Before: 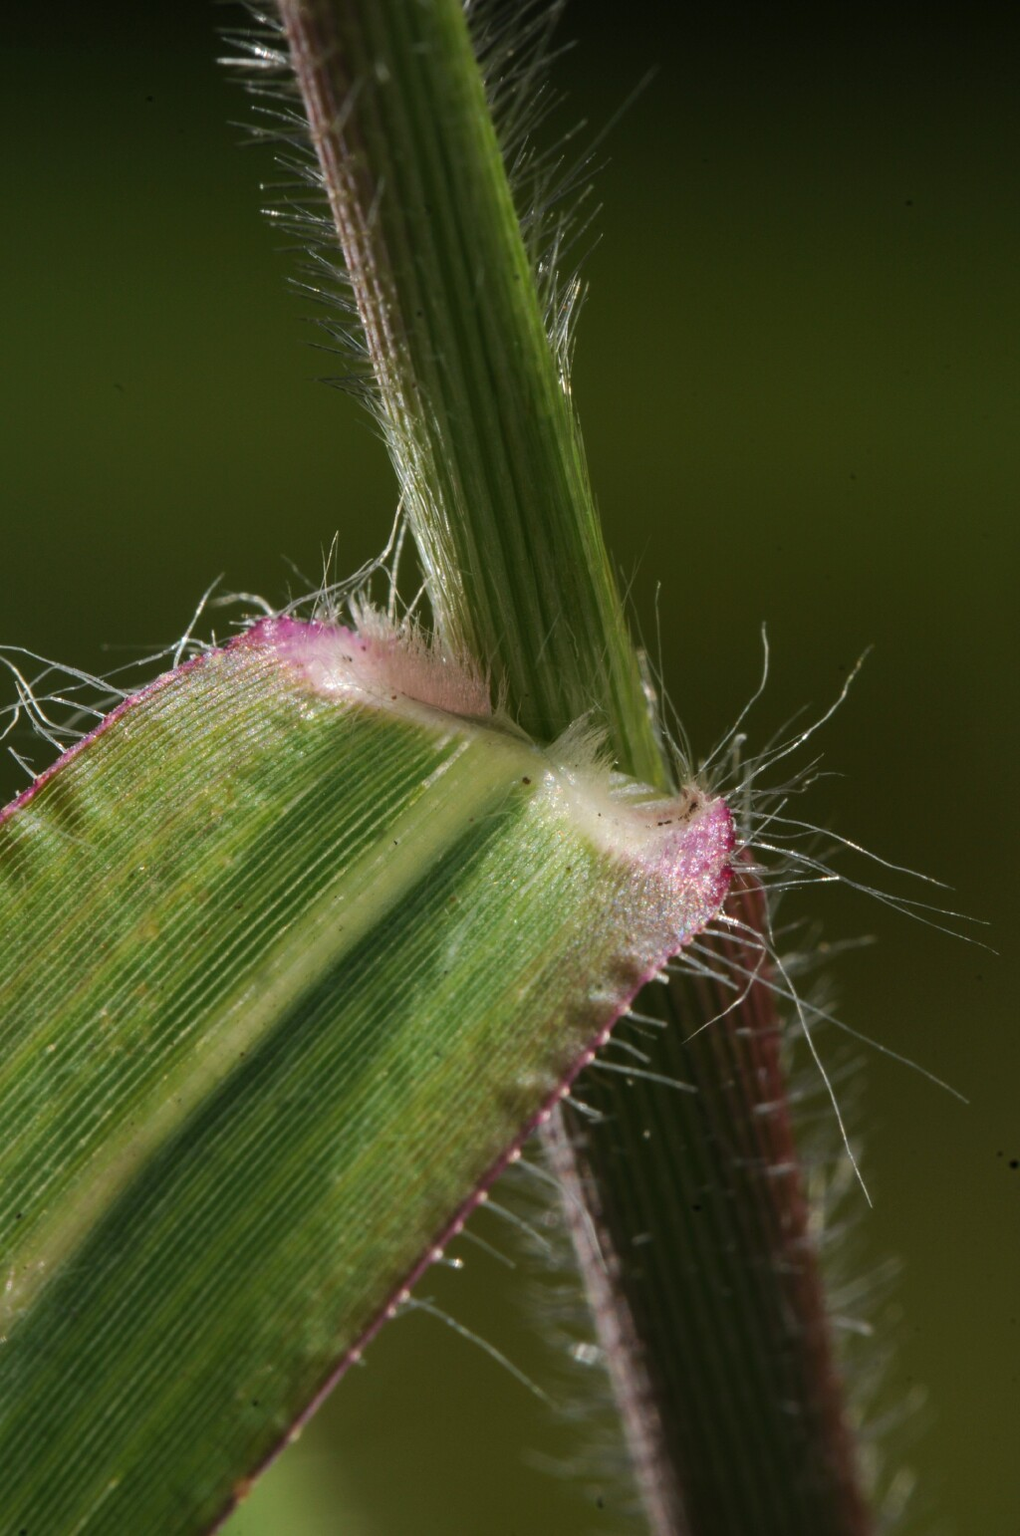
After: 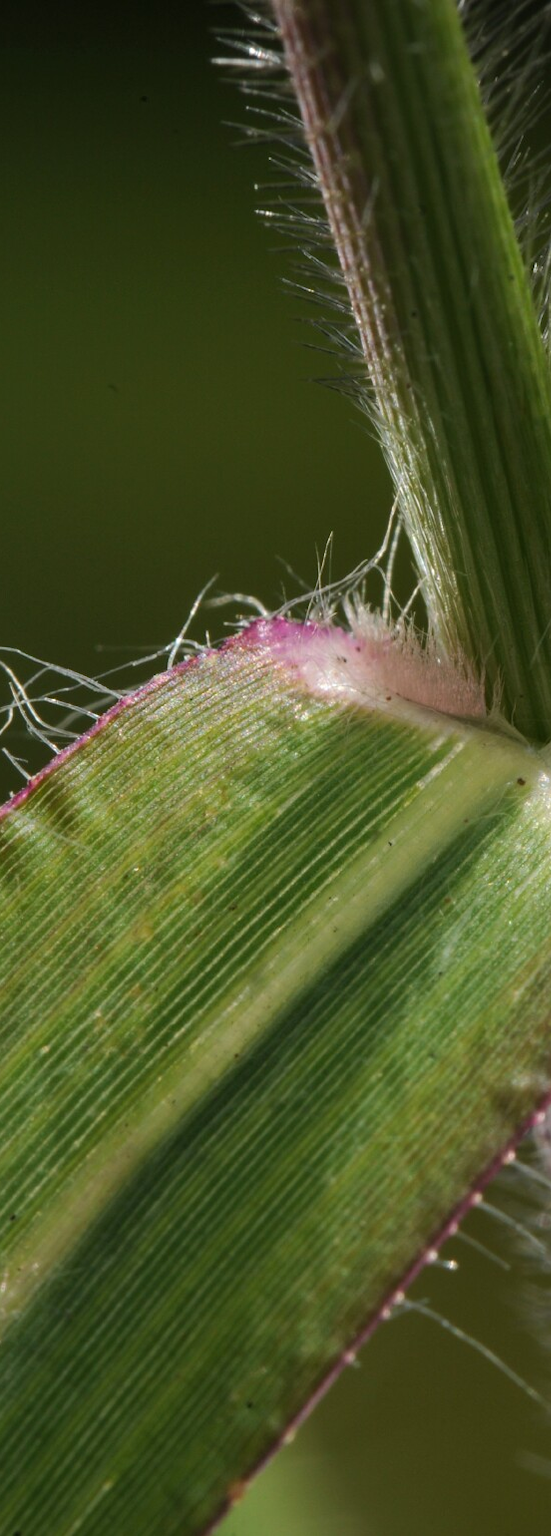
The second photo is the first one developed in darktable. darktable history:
exposure: compensate highlight preservation false
crop: left 0.637%, right 45.289%, bottom 0.082%
